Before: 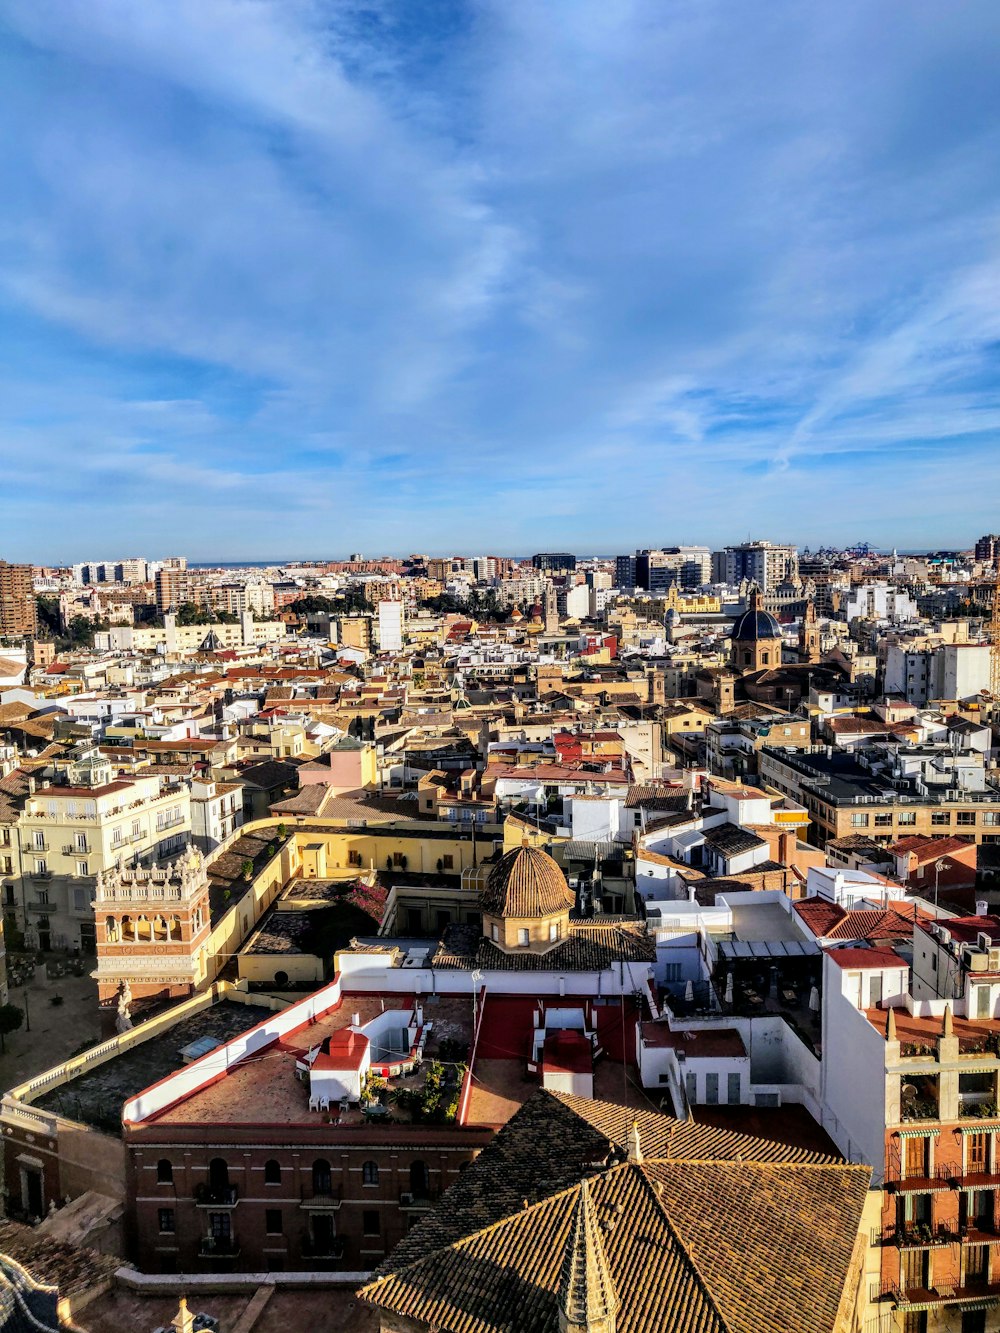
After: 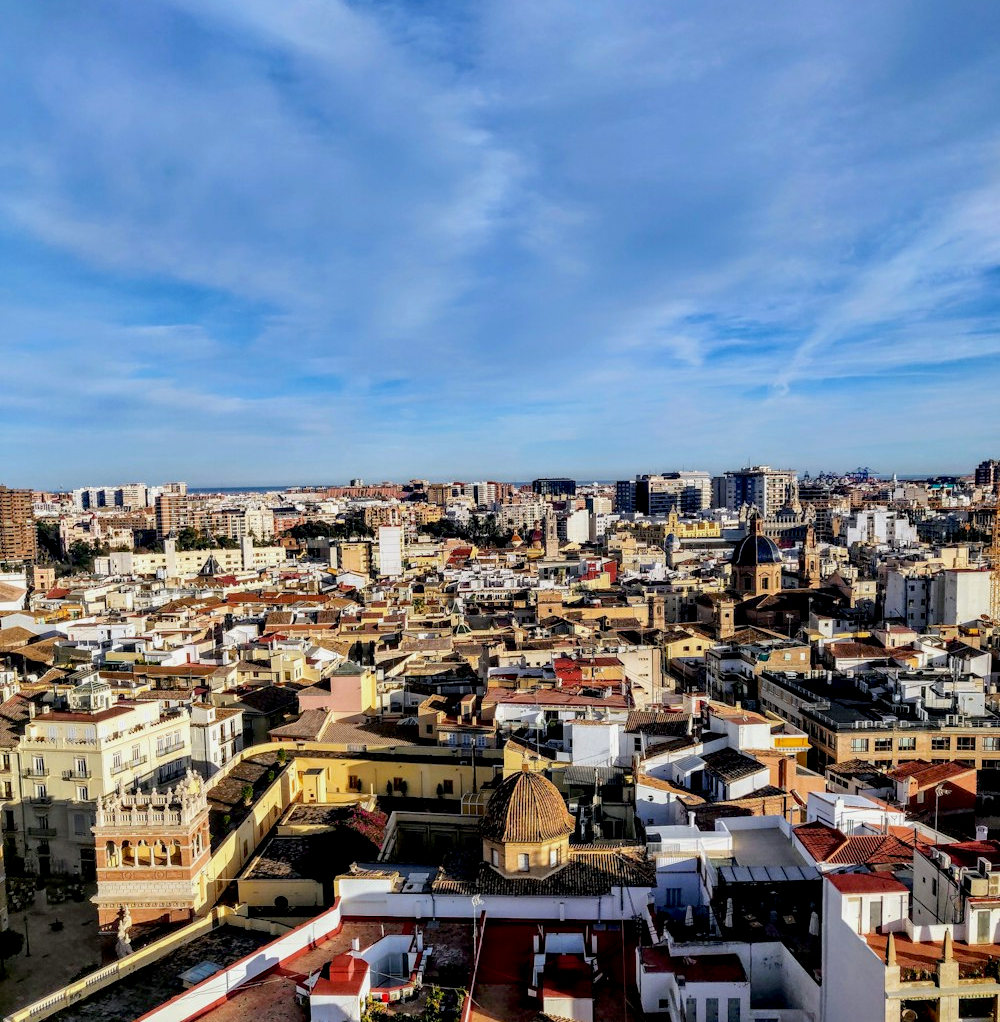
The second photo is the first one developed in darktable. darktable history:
tone equalizer: on, module defaults
exposure: black level correction 0.009, exposure -0.159 EV, compensate highlight preservation false
crop: top 5.667%, bottom 17.637%
